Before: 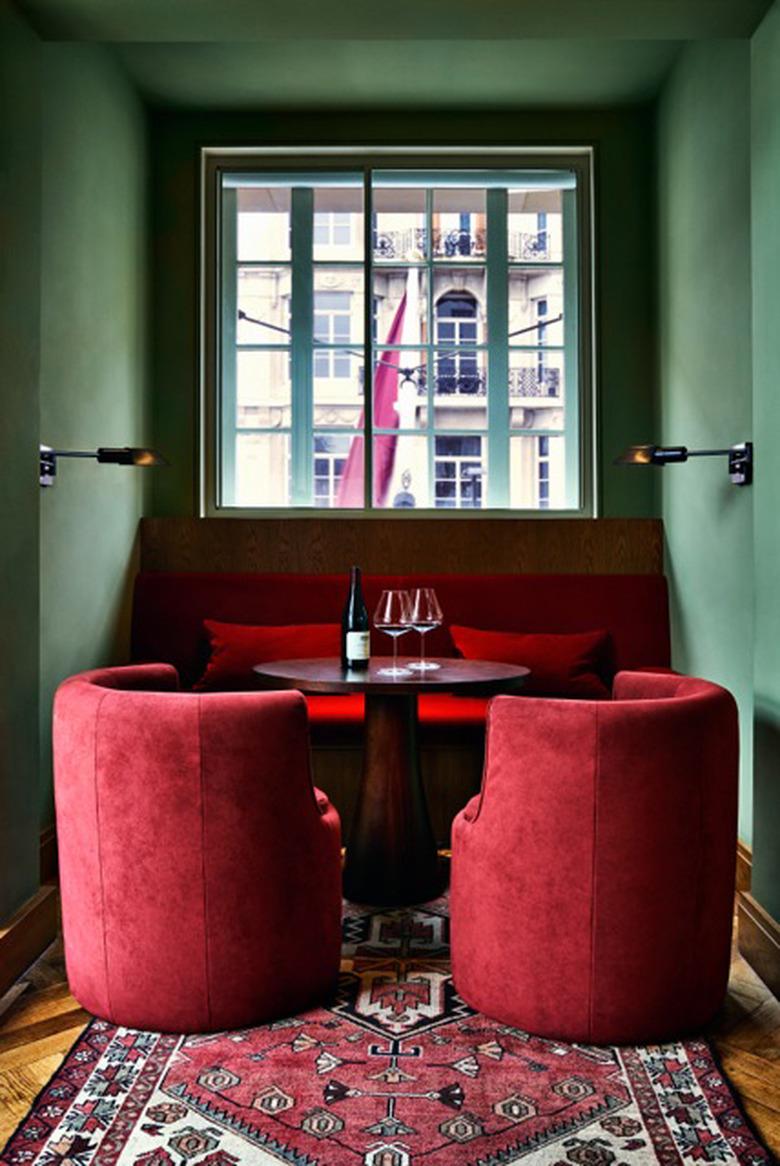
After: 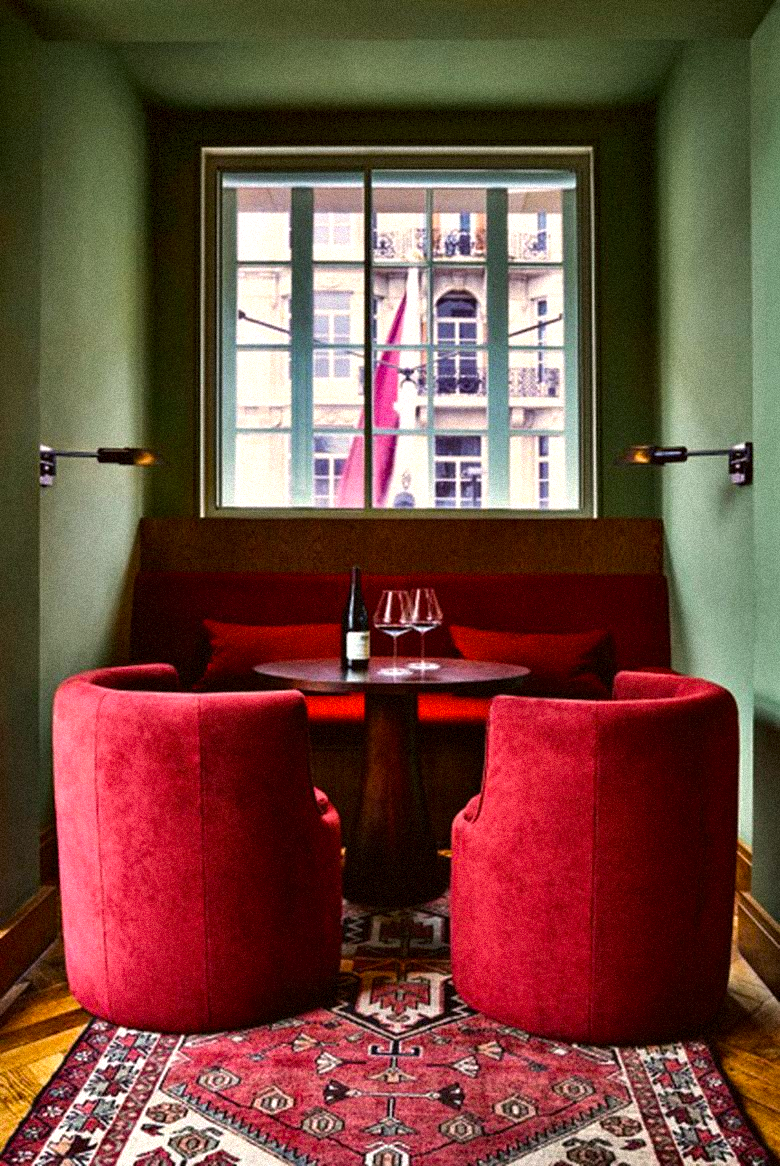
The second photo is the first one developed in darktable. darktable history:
color balance rgb: perceptual saturation grading › global saturation 20%, global vibrance 20%
grain: strength 35%, mid-tones bias 0%
white balance: red 1.004, blue 1.024
exposure: exposure 0.191 EV, compensate highlight preservation false
tone equalizer: on, module defaults
color correction: highlights a* 6.27, highlights b* 8.19, shadows a* 5.94, shadows b* 7.23, saturation 0.9
